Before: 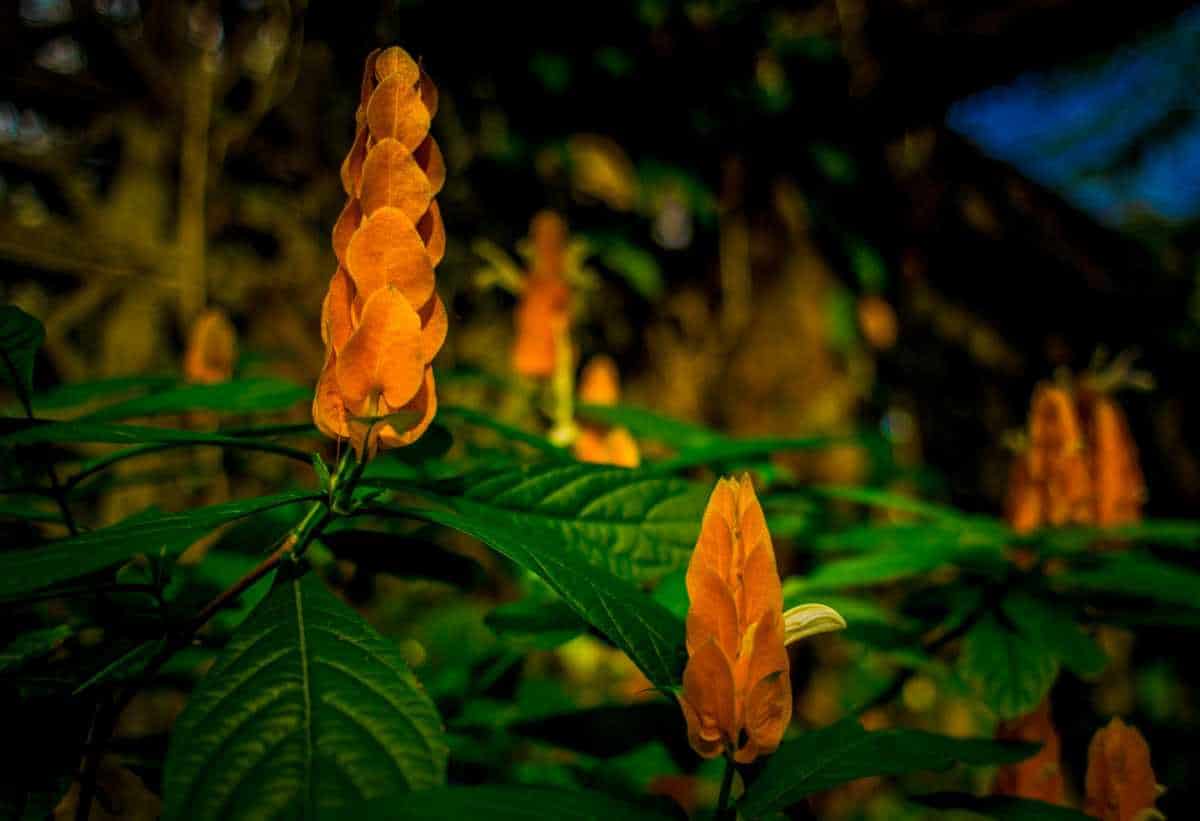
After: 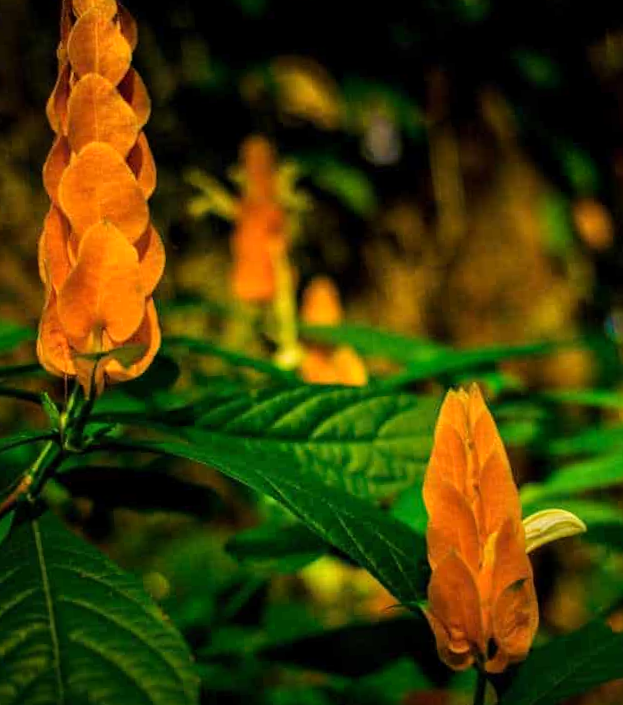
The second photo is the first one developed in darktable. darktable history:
rotate and perspective: rotation -4.2°, shear 0.006, automatic cropping off
tone equalizer: -8 EV 0.001 EV, -7 EV -0.004 EV, -6 EV 0.009 EV, -5 EV 0.032 EV, -4 EV 0.276 EV, -3 EV 0.644 EV, -2 EV 0.584 EV, -1 EV 0.187 EV, +0 EV 0.024 EV
crop and rotate: angle 0.02°, left 24.353%, top 13.219%, right 26.156%, bottom 8.224%
